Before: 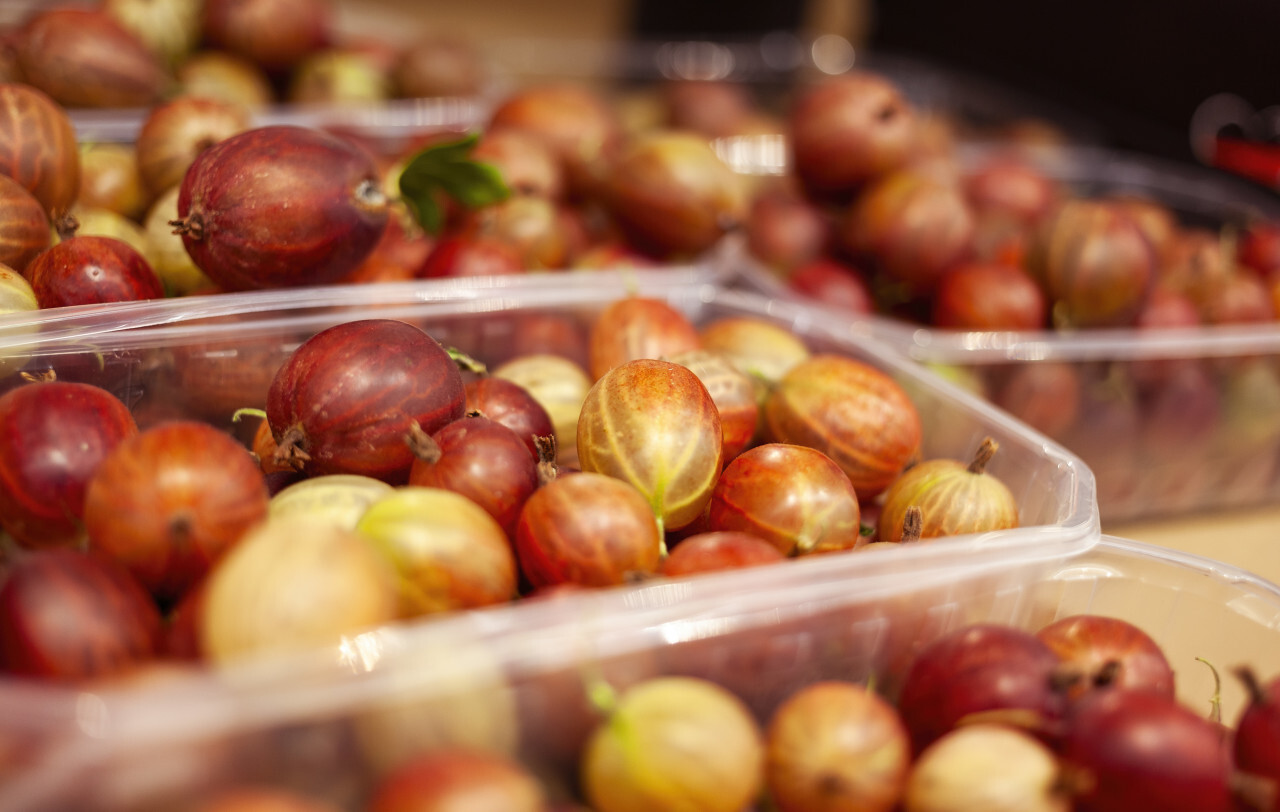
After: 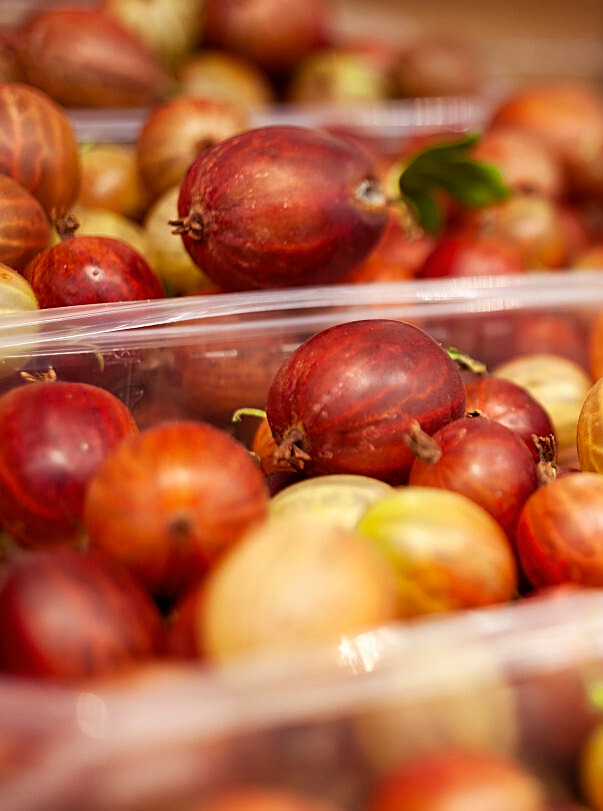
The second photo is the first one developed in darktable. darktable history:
crop and rotate: left 0.051%, top 0%, right 52.833%
sharpen: on, module defaults
